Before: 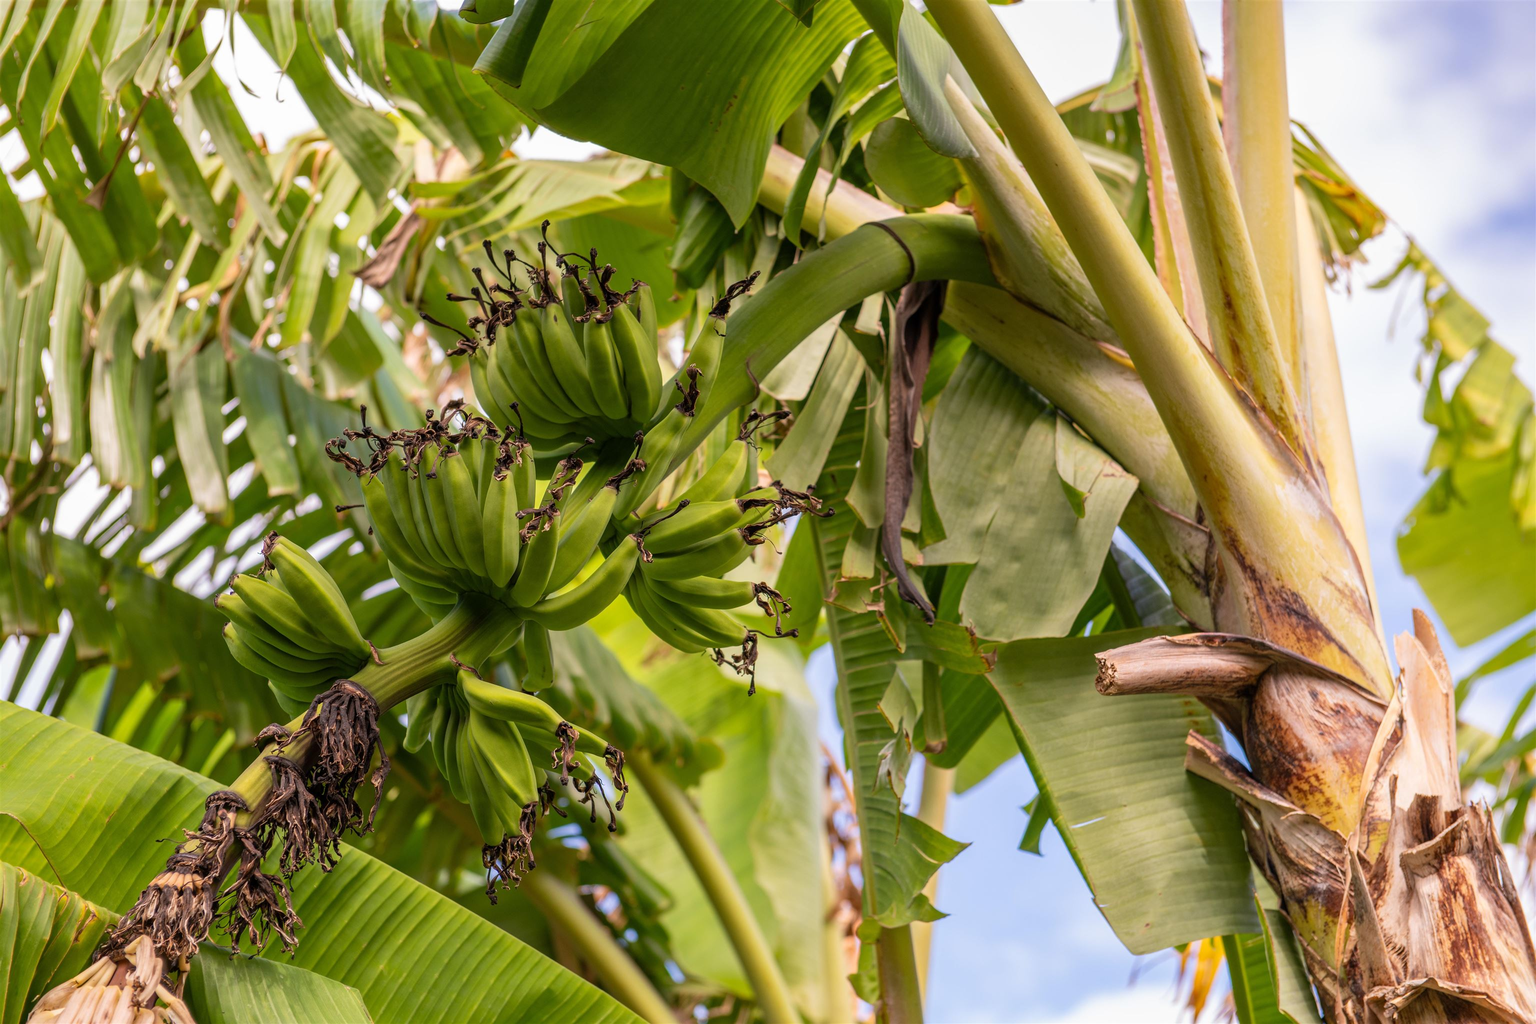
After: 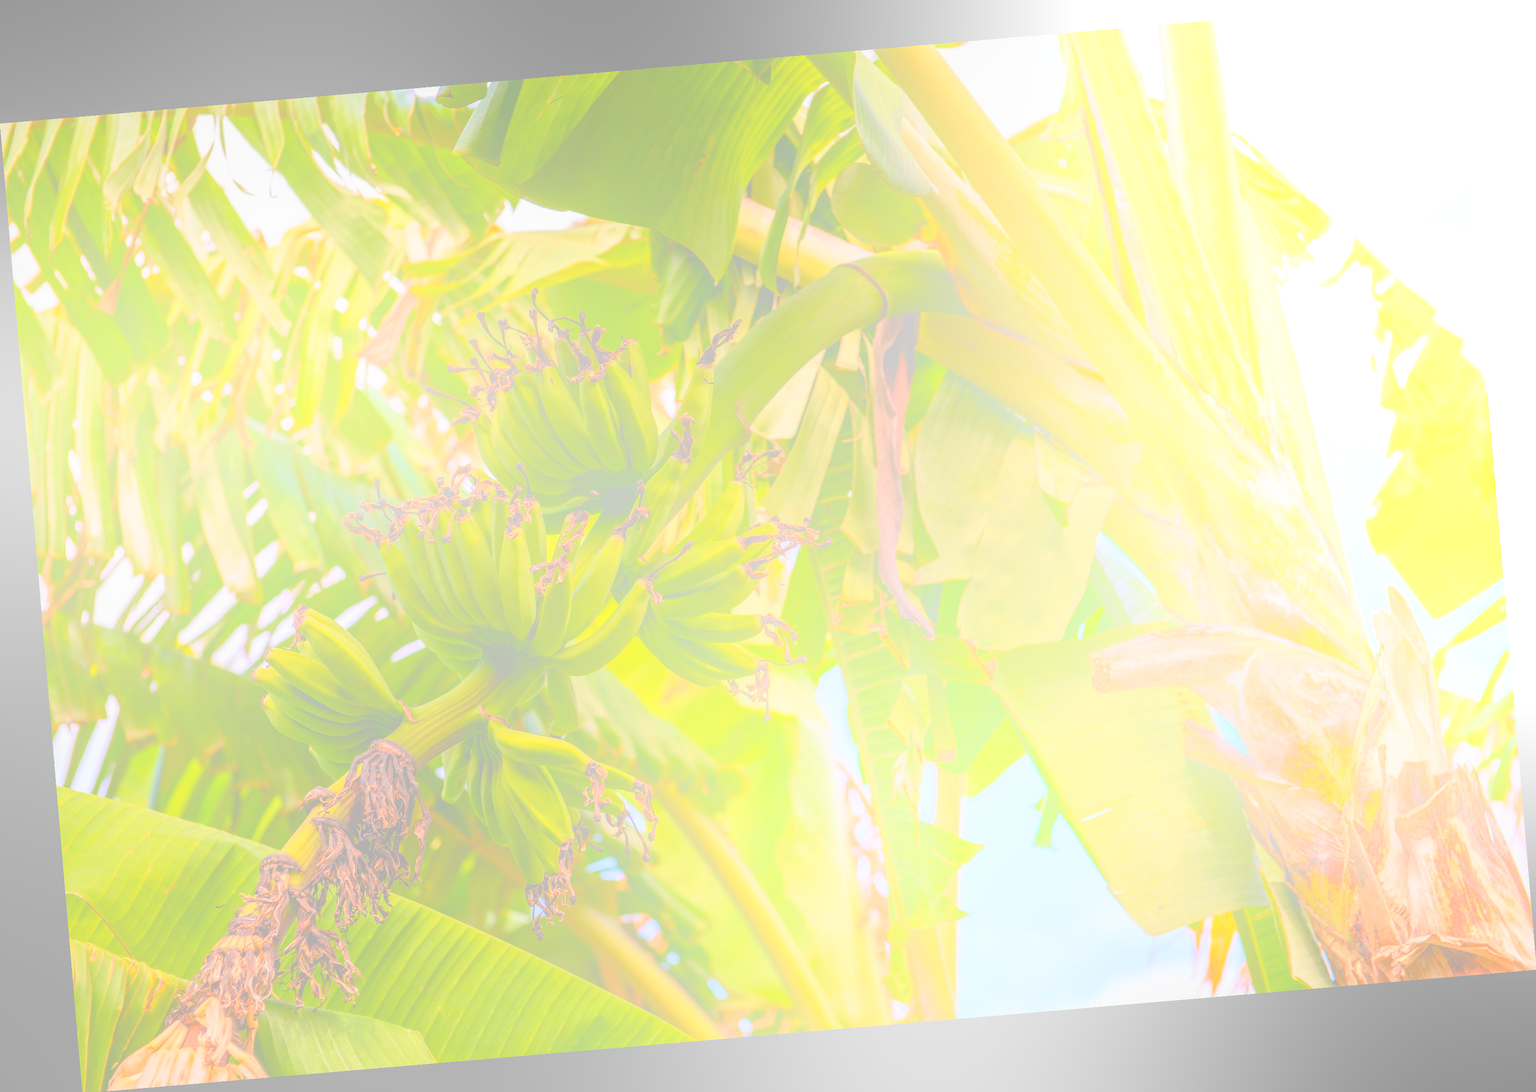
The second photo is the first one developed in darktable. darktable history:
local contrast: detail 110%
rotate and perspective: rotation -4.86°, automatic cropping off
white balance: emerald 1
bloom: size 85%, threshold 5%, strength 85%
